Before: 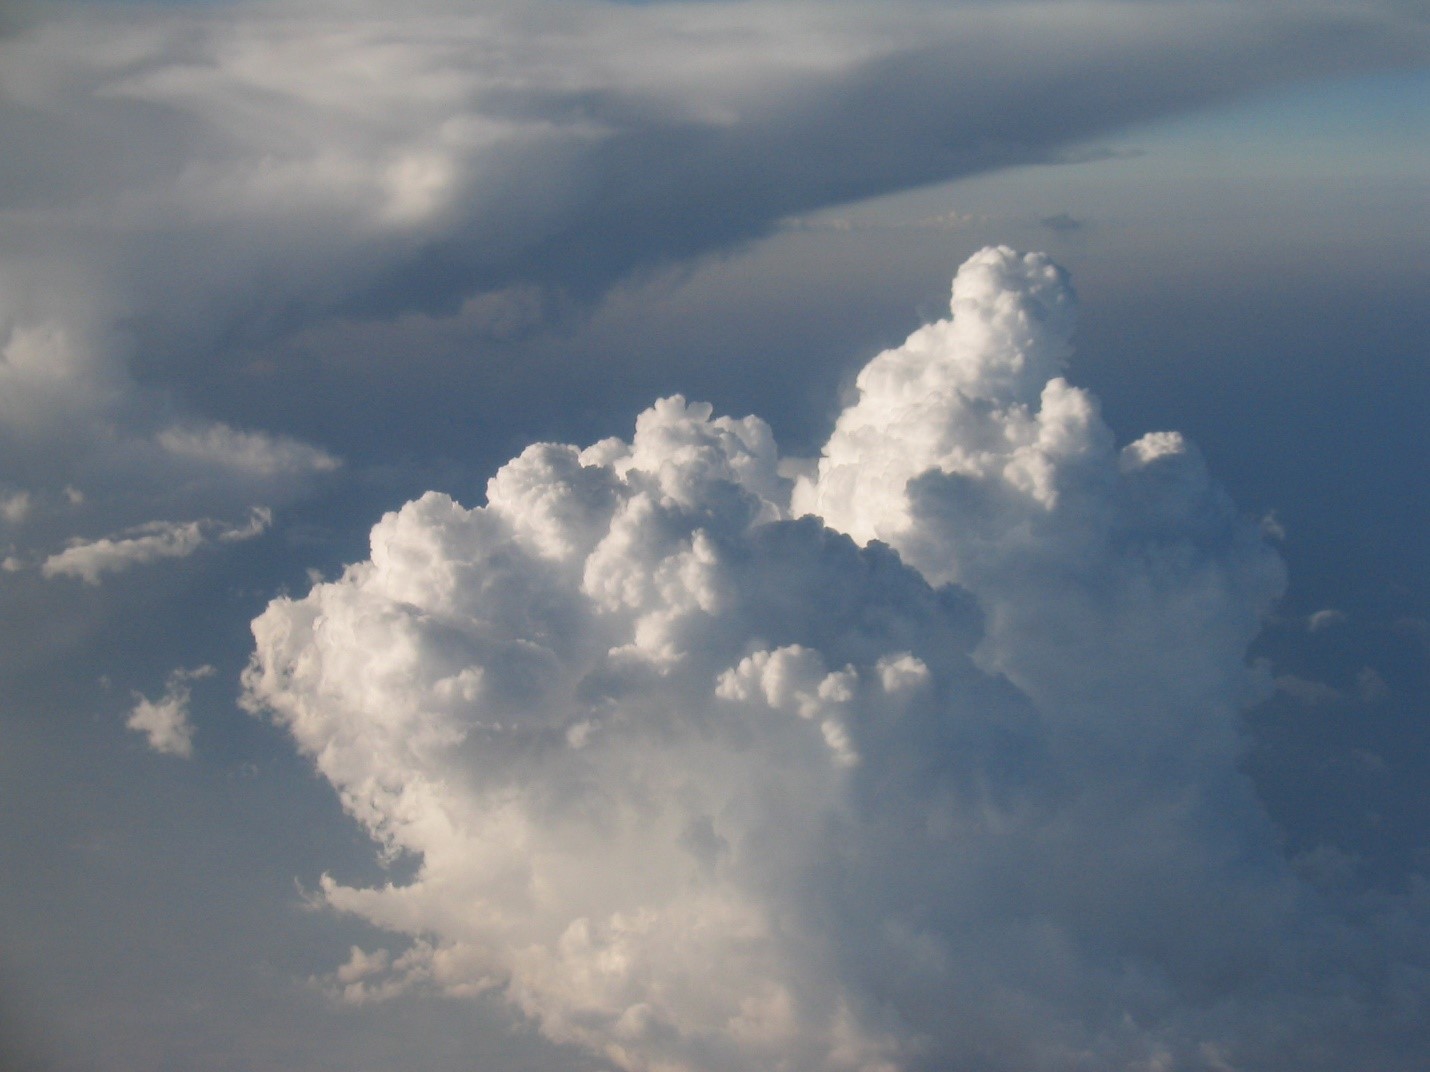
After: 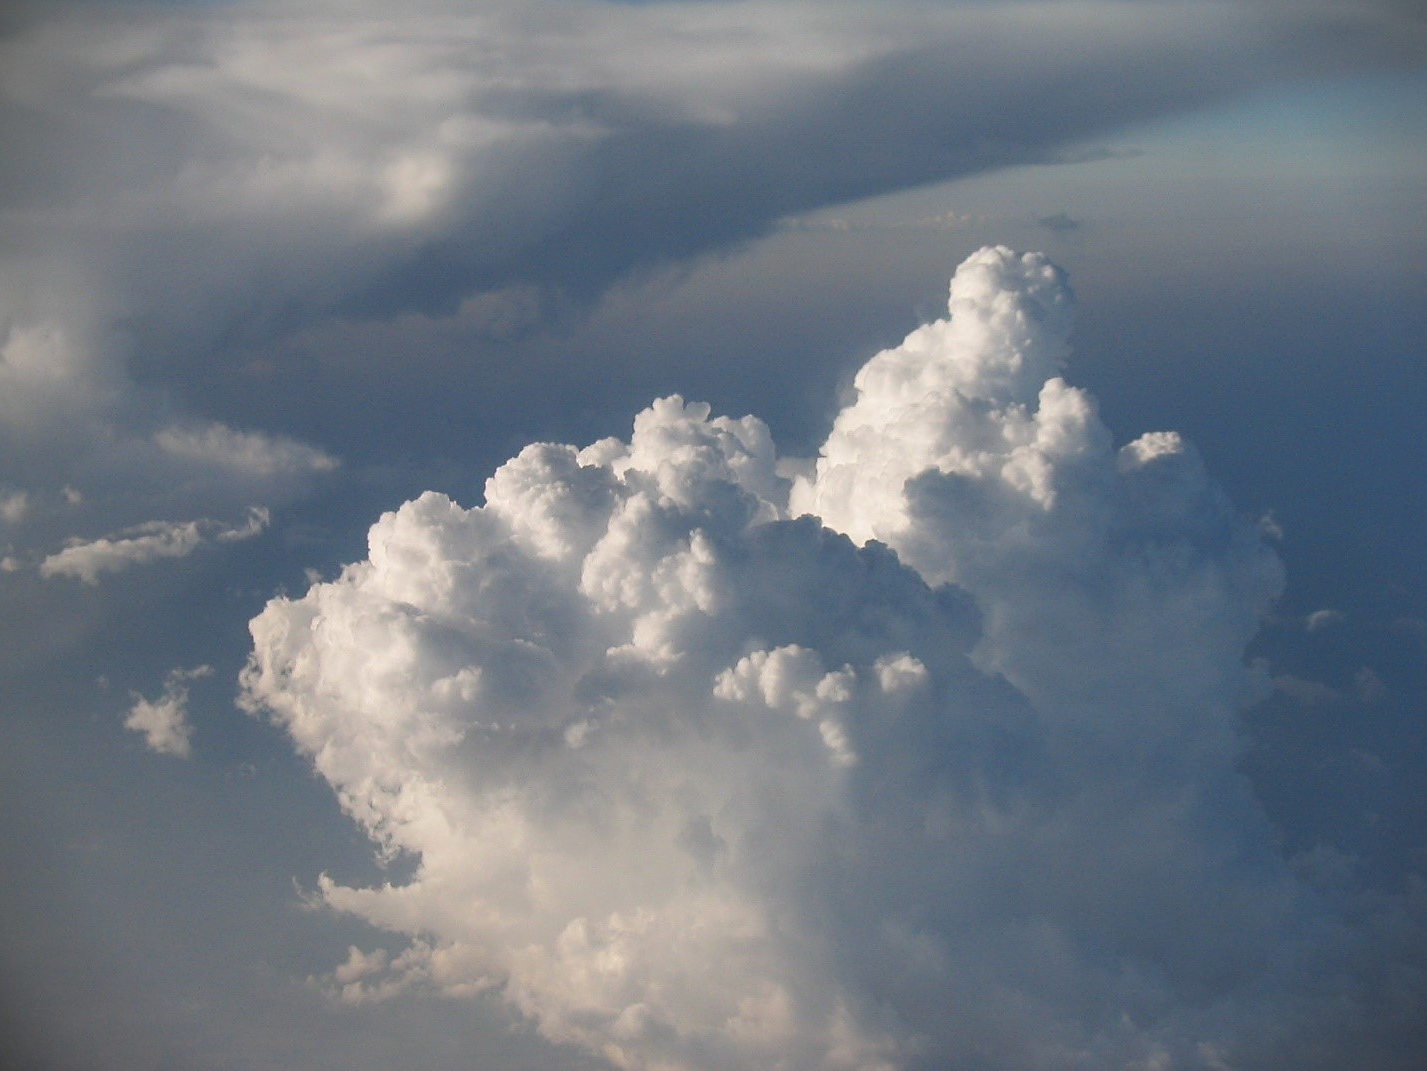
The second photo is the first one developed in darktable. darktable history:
tone equalizer: on, module defaults
exposure: compensate exposure bias true, compensate highlight preservation false
sharpen: on, module defaults
vignetting: fall-off start 99.92%, brightness -0.816
crop: left 0.155%
